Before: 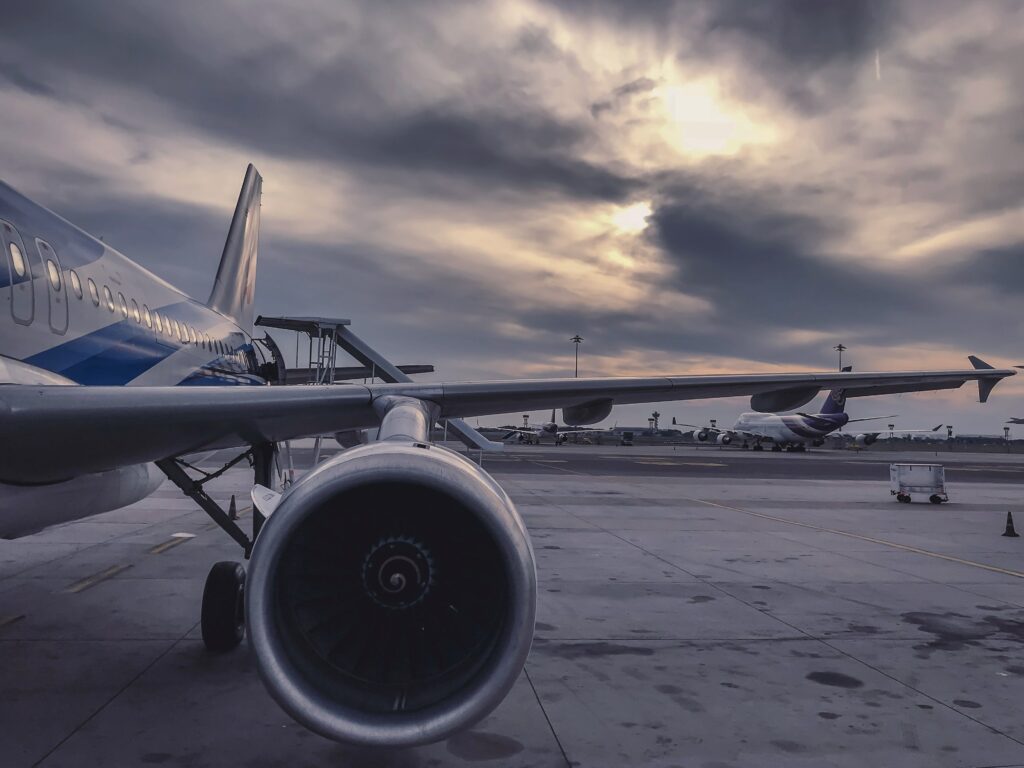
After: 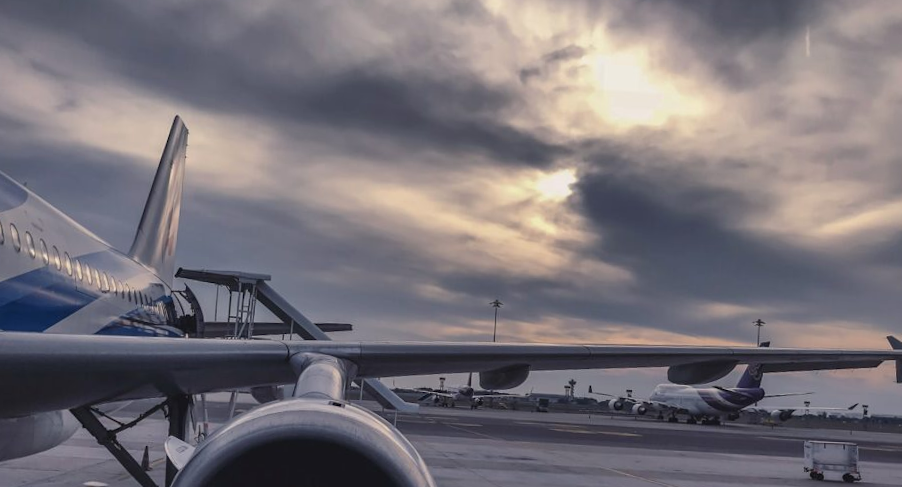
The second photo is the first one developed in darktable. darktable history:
crop and rotate: left 9.345%, top 7.22%, right 4.982%, bottom 32.331%
rotate and perspective: rotation 2.27°, automatic cropping off
